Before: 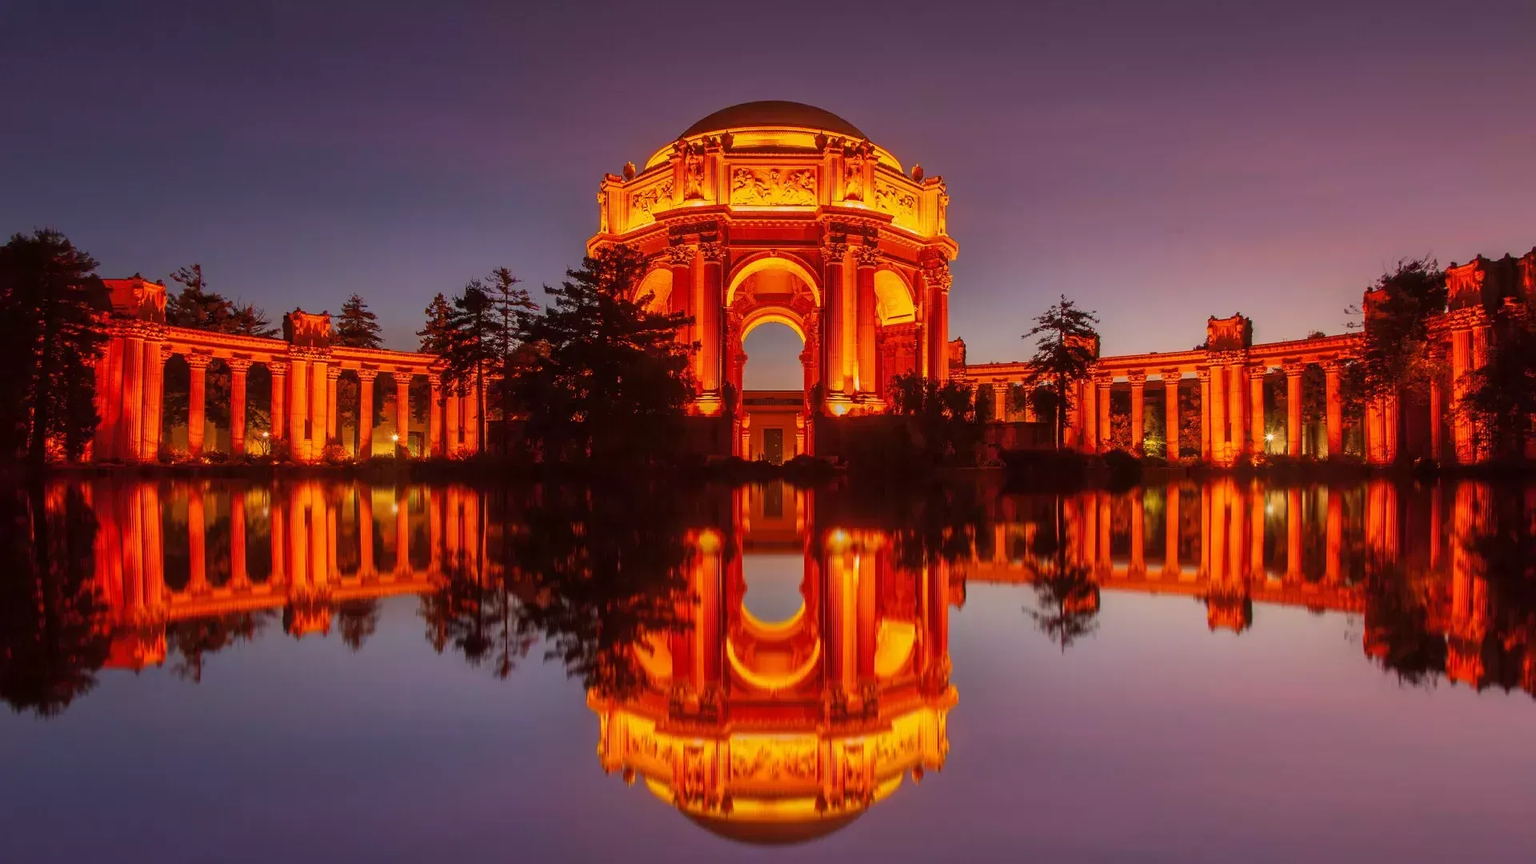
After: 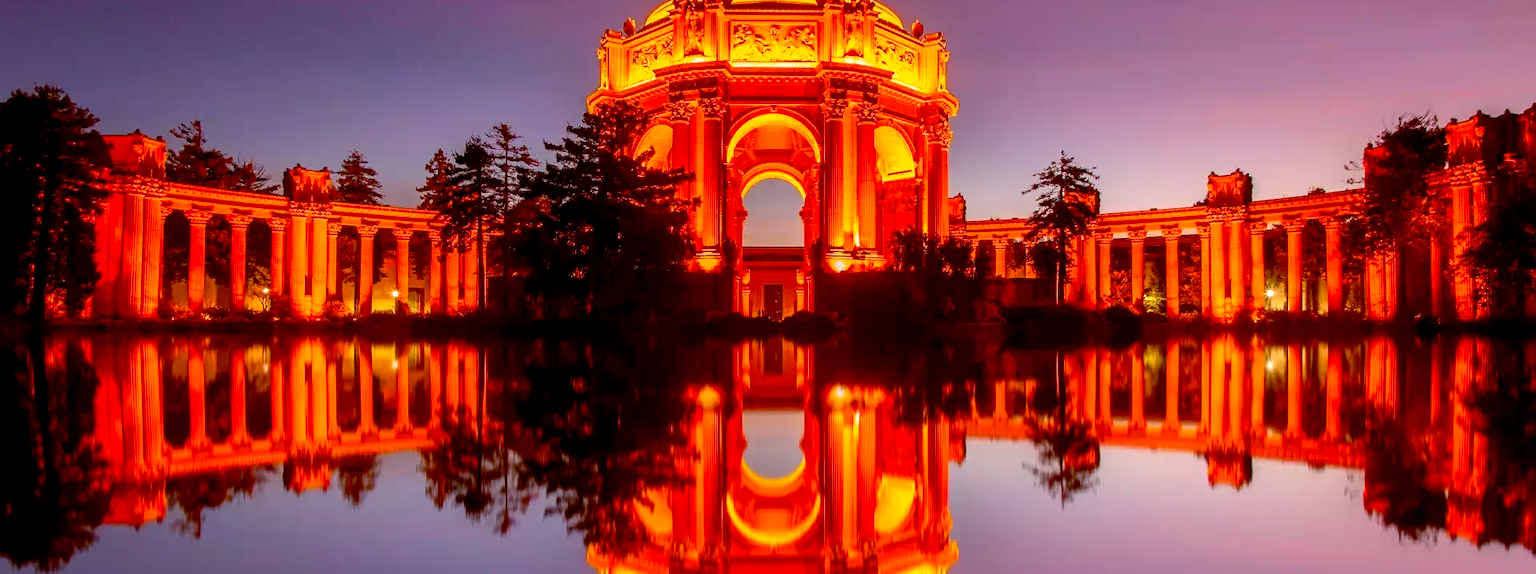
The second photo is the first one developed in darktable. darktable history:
exposure: black level correction 0.012, exposure 0.7 EV, compensate exposure bias true, compensate highlight preservation false
contrast equalizer: y [[0.5, 0.5, 0.472, 0.5, 0.5, 0.5], [0.5 ×6], [0.5 ×6], [0 ×6], [0 ×6]]
crop: top 16.727%, bottom 16.727%
color balance: lift [1, 1.015, 1.004, 0.985], gamma [1, 0.958, 0.971, 1.042], gain [1, 0.956, 0.977, 1.044]
